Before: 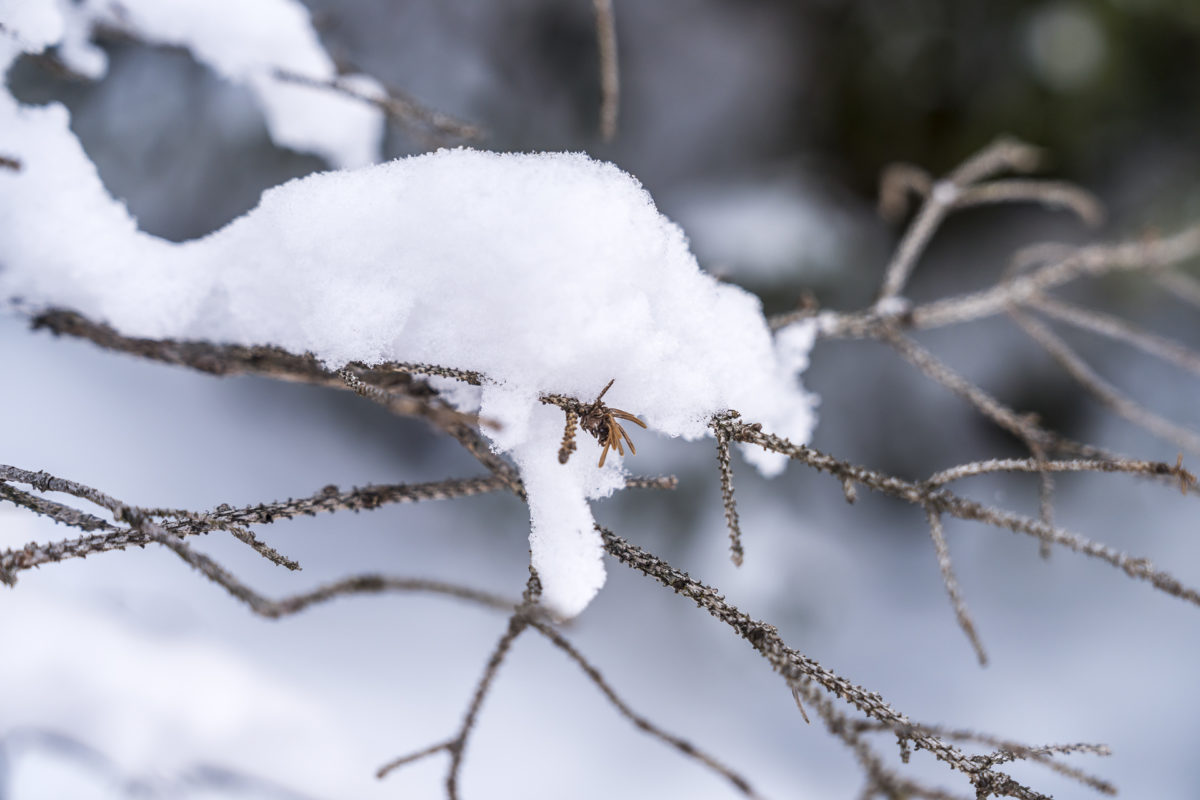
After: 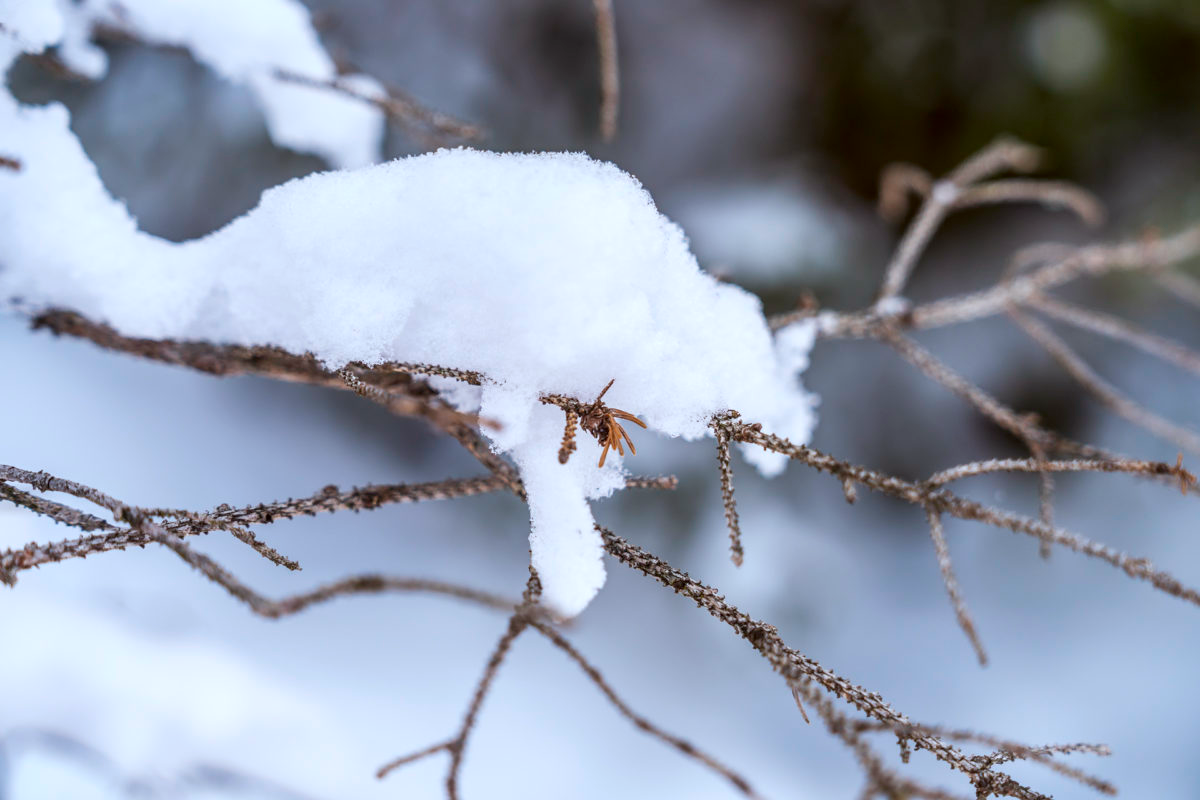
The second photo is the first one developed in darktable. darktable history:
color balance rgb: linear chroma grading › global chroma 6.695%, perceptual saturation grading › global saturation -3.155%
contrast brightness saturation: saturation 0.178
color correction: highlights a* -3.3, highlights b* -6.45, shadows a* 2.97, shadows b* 5.41
